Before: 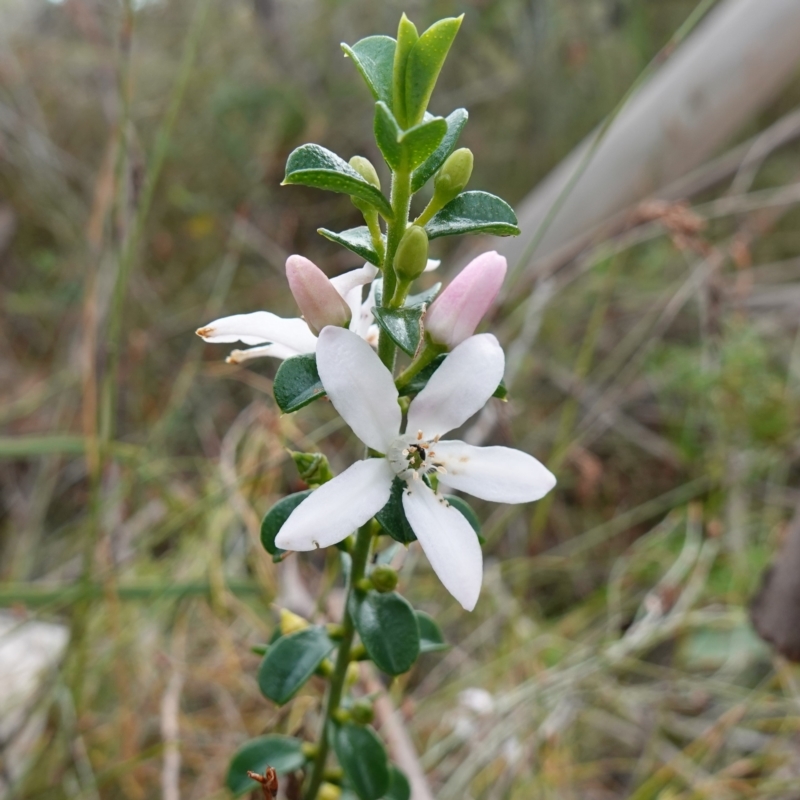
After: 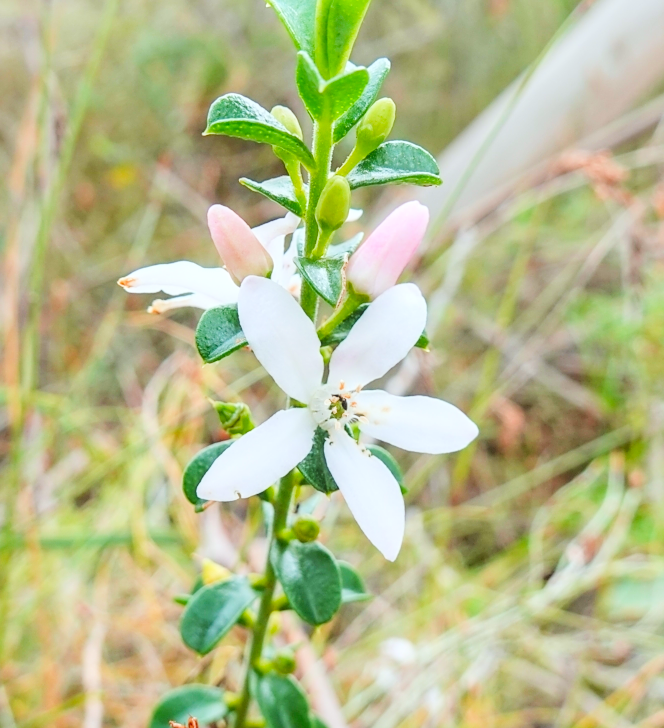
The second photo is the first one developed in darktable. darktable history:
exposure: black level correction 0, exposure 1.368 EV, compensate exposure bias true, compensate highlight preservation false
crop: left 9.775%, top 6.321%, right 7.151%, bottom 2.562%
color correction: highlights a* -2.91, highlights b* -2.55, shadows a* 2.47, shadows b* 2.75
sharpen: radius 0.976, amount 0.616
local contrast: highlights 6%, shadows 7%, detail 133%
contrast brightness saturation: contrast 0.067, brightness 0.172, saturation 0.415
filmic rgb: black relative exposure -7.12 EV, white relative exposure 5.37 EV, threshold 5.95 EV, hardness 3.03, enable highlight reconstruction true
